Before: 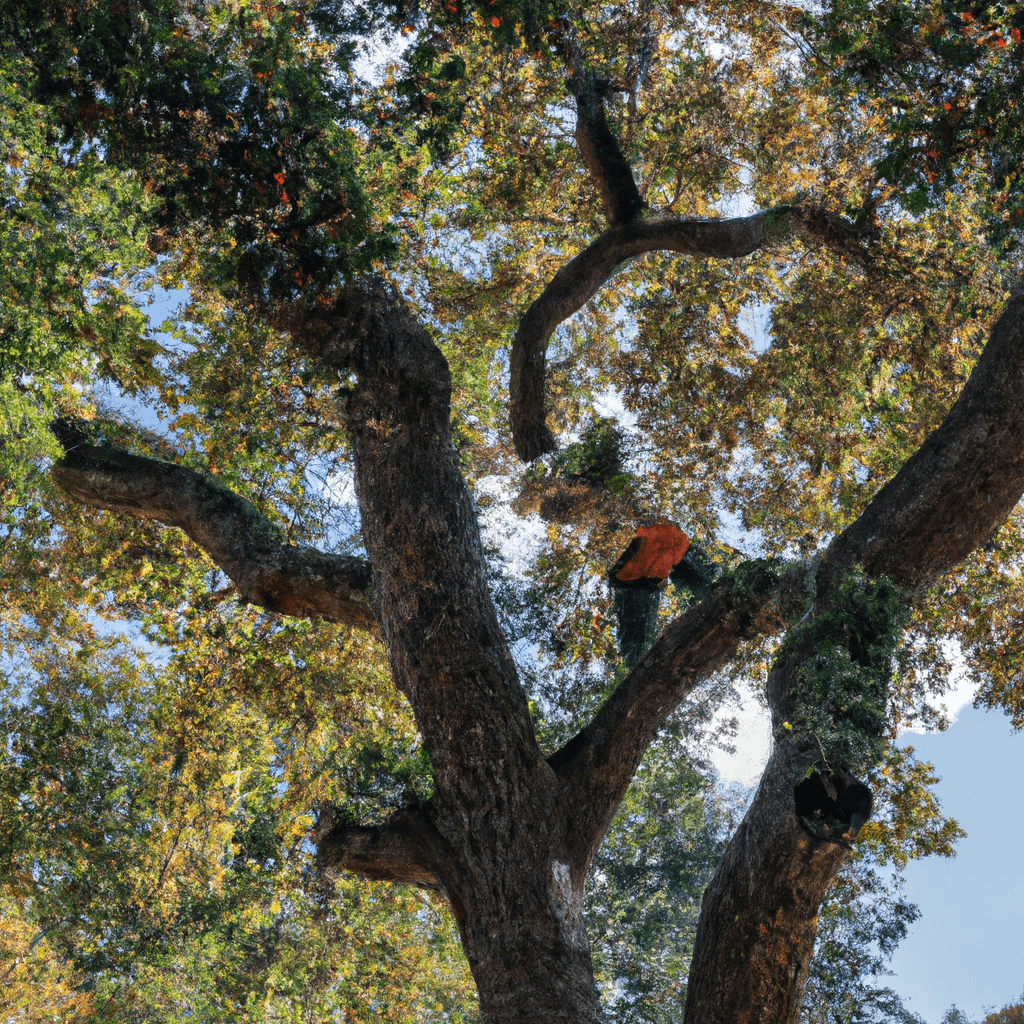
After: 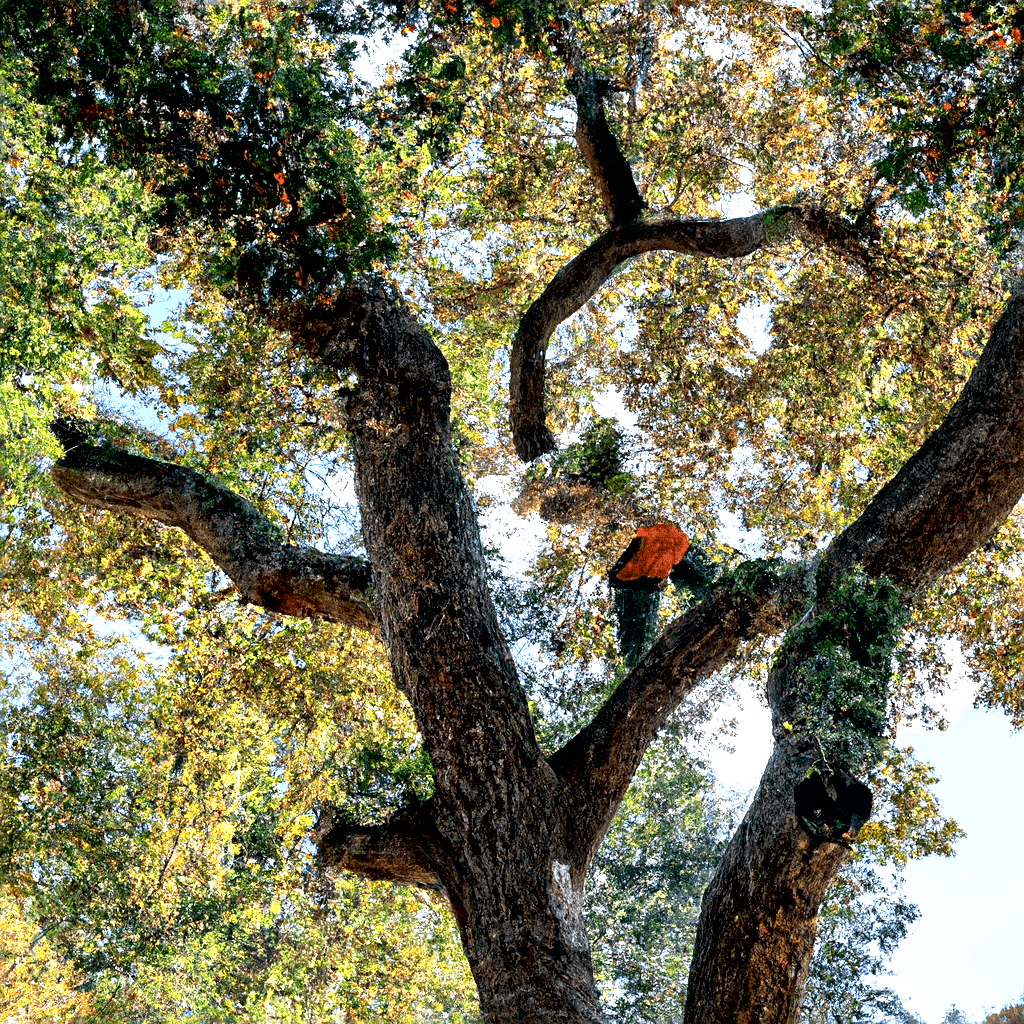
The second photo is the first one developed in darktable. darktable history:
exposure: black level correction 0.011, exposure 1.088 EV, compensate exposure bias true, compensate highlight preservation false
sharpen: on, module defaults
local contrast: mode bilateral grid, contrast 20, coarseness 50, detail 120%, midtone range 0.2
contrast equalizer: octaves 7, y [[0.6 ×6], [0.55 ×6], [0 ×6], [0 ×6], [0 ×6]], mix -0.2
